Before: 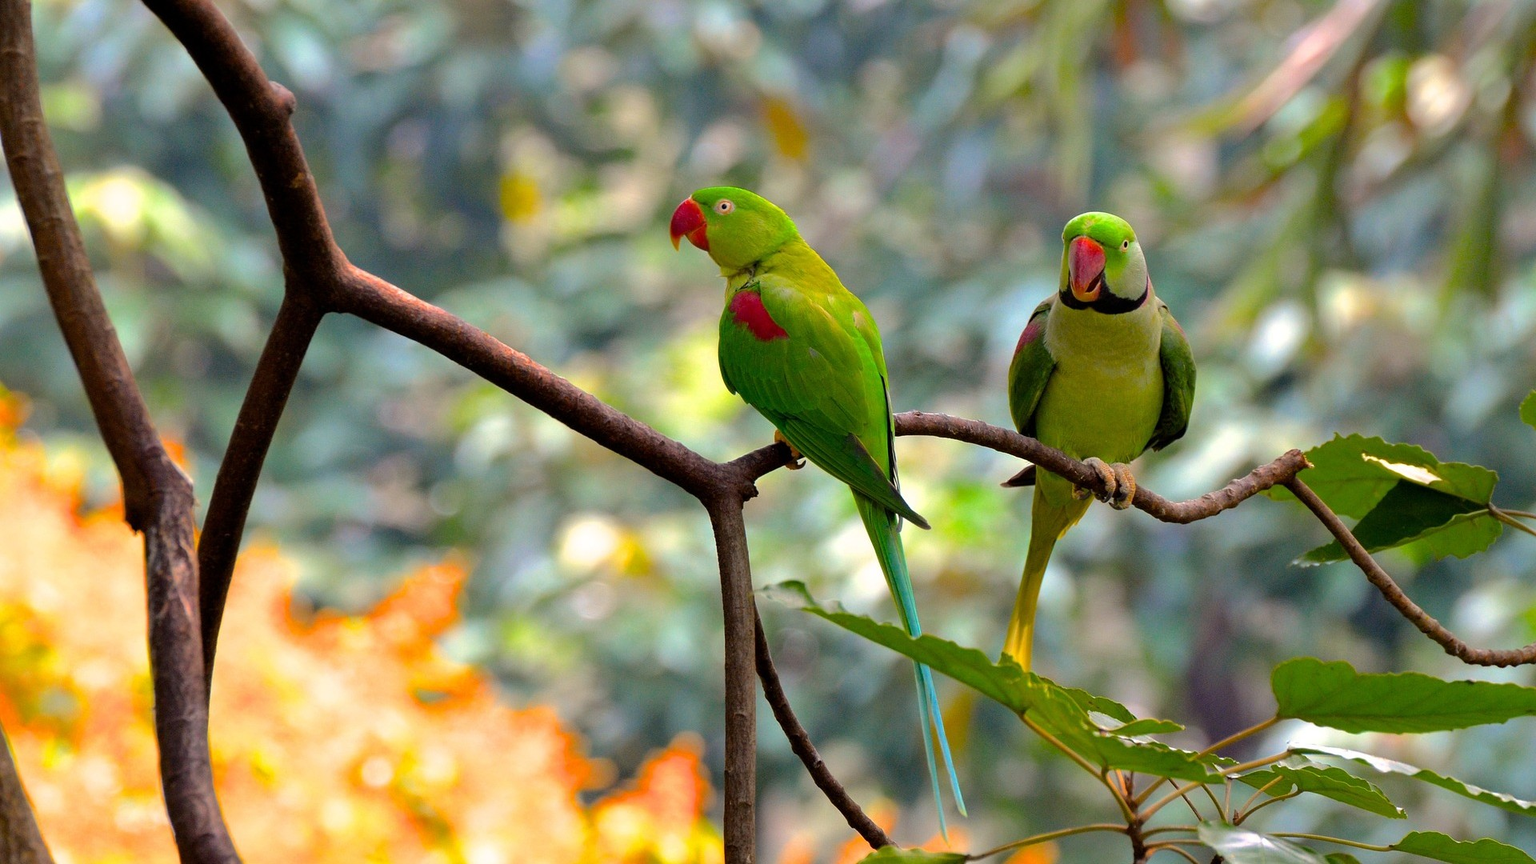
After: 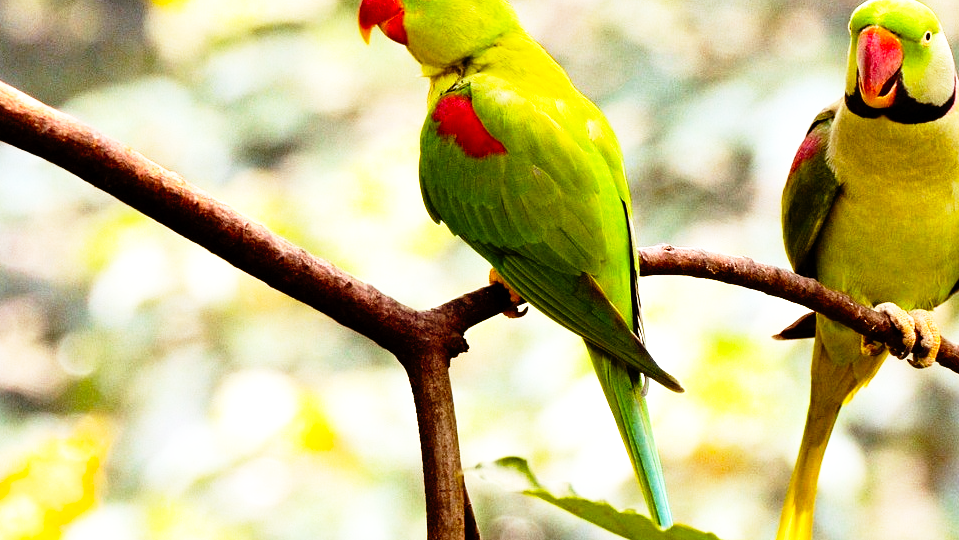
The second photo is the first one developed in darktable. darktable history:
crop: left 25%, top 25%, right 25%, bottom 25%
tone equalizer: -8 EV -0.75 EV, -7 EV -0.7 EV, -6 EV -0.6 EV, -5 EV -0.4 EV, -3 EV 0.4 EV, -2 EV 0.6 EV, -1 EV 0.7 EV, +0 EV 0.75 EV, edges refinement/feathering 500, mask exposure compensation -1.57 EV, preserve details no
color balance rgb: shadows lift › chroma 4.41%, shadows lift › hue 27°, power › chroma 2.5%, power › hue 70°, highlights gain › chroma 1%, highlights gain › hue 27°, saturation formula JzAzBz (2021)
base curve: curves: ch0 [(0, 0) (0.012, 0.01) (0.073, 0.168) (0.31, 0.711) (0.645, 0.957) (1, 1)], preserve colors none
